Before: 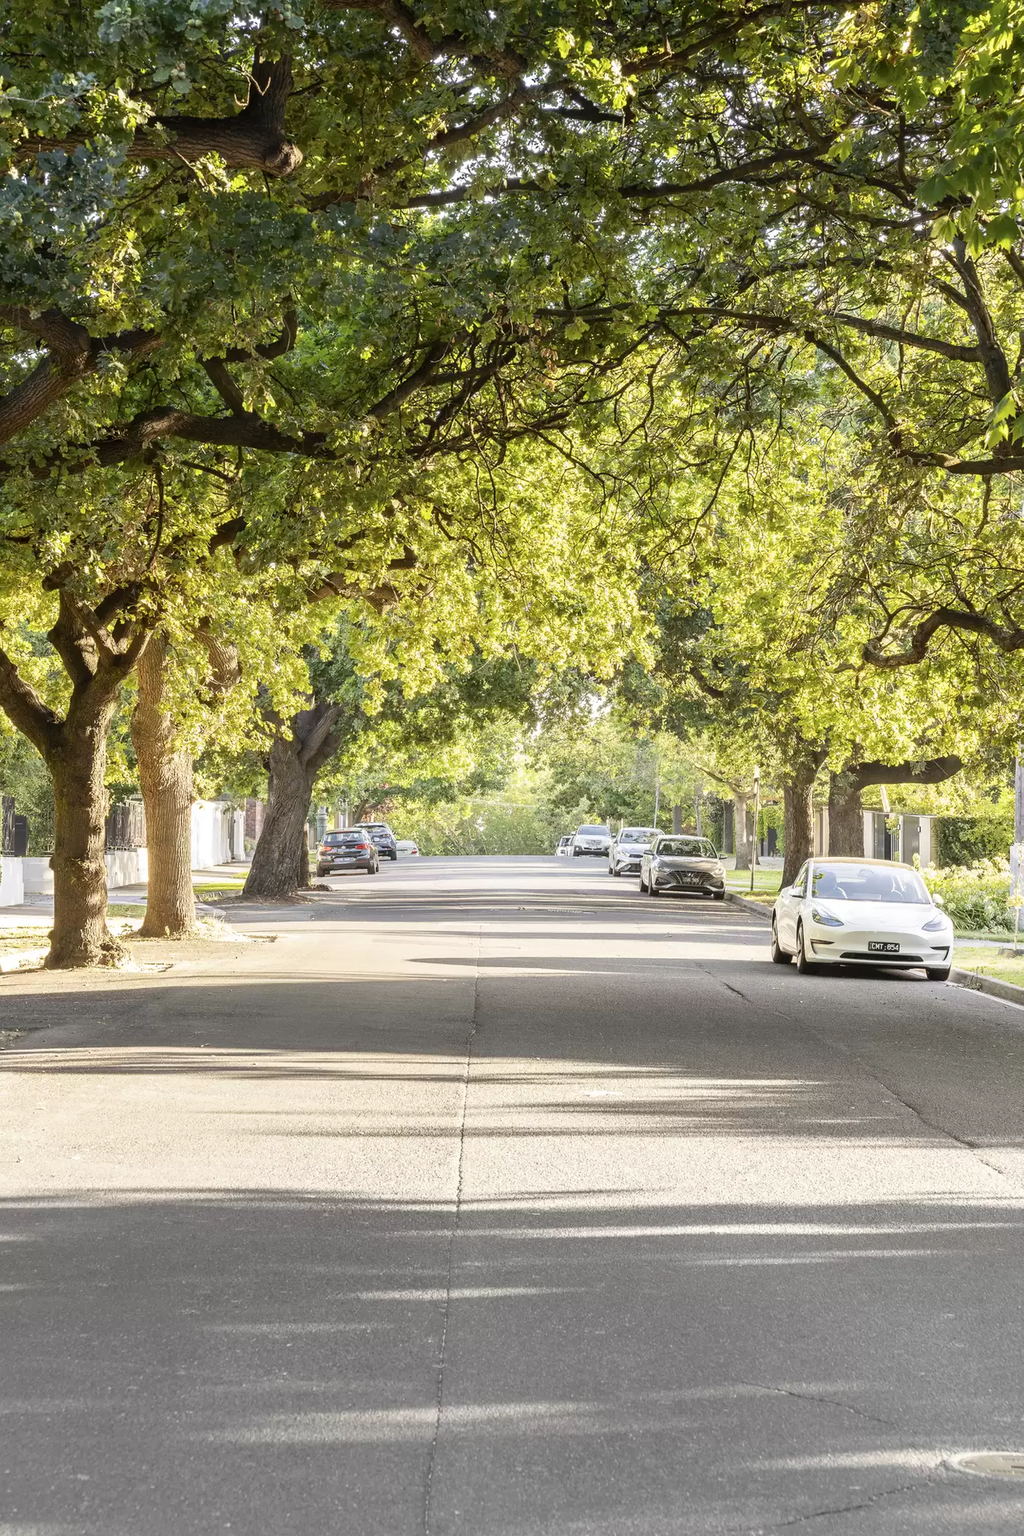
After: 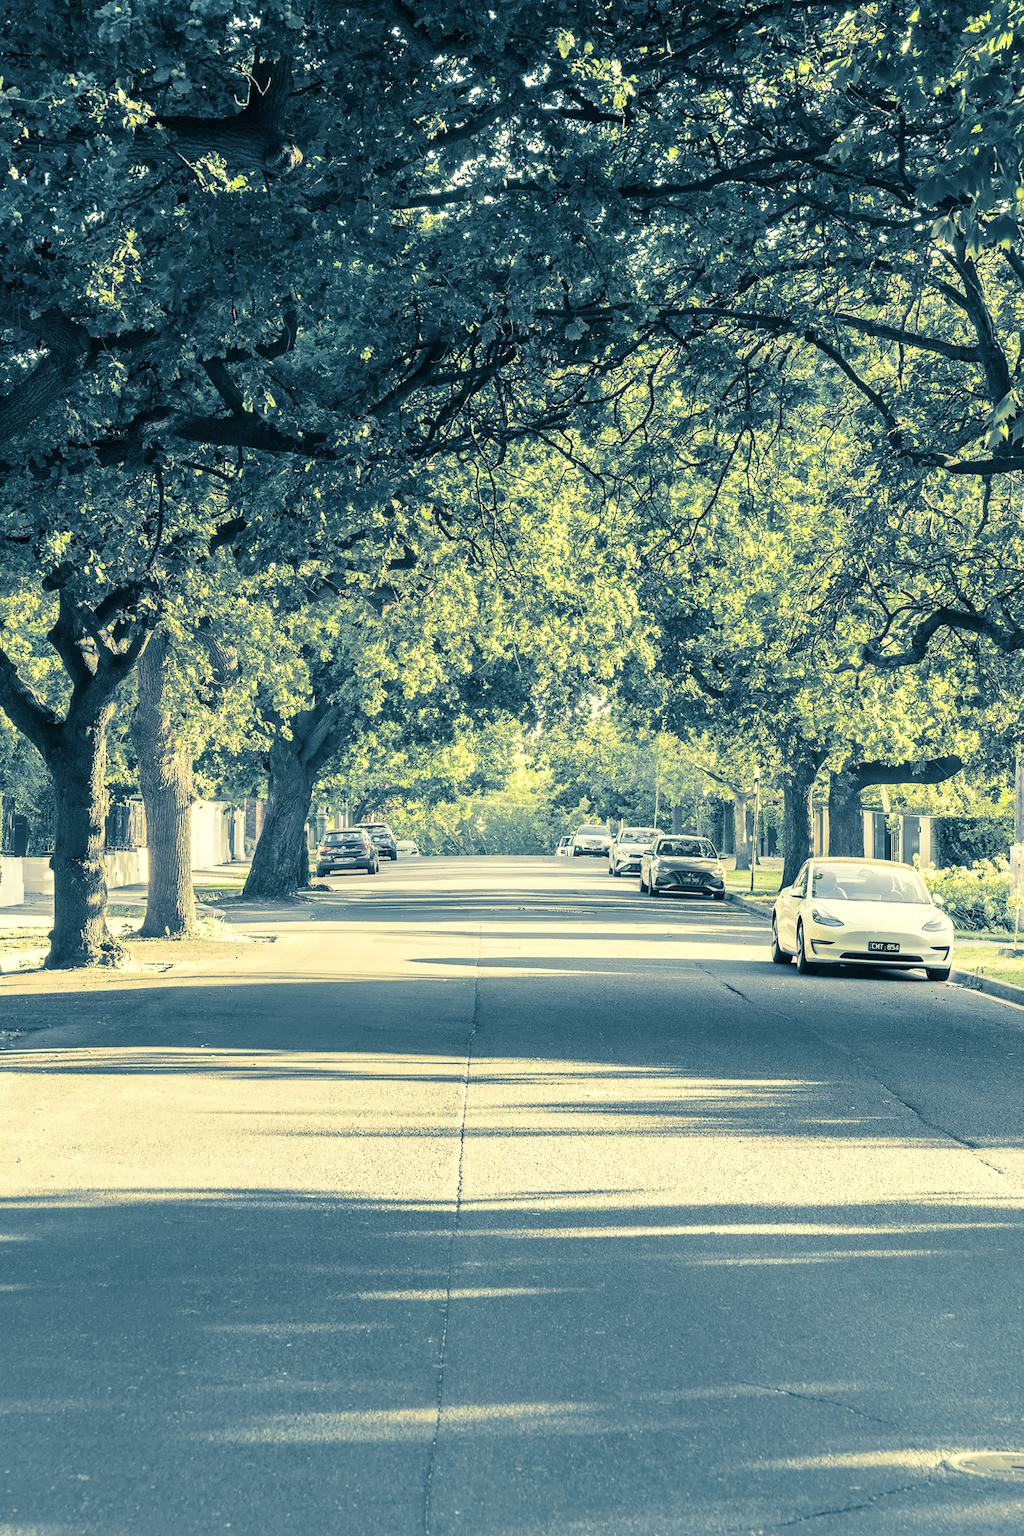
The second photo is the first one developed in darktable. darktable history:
channel mixer: red [0, 0, 0, 1, 0, 0, 0], green [0 ×4, 1, 0, 0], blue [0, 0, 0, 0.1, 0.1, 0.8, 0]
velvia: on, module defaults
split-toning: shadows › hue 212.4°, balance -70
